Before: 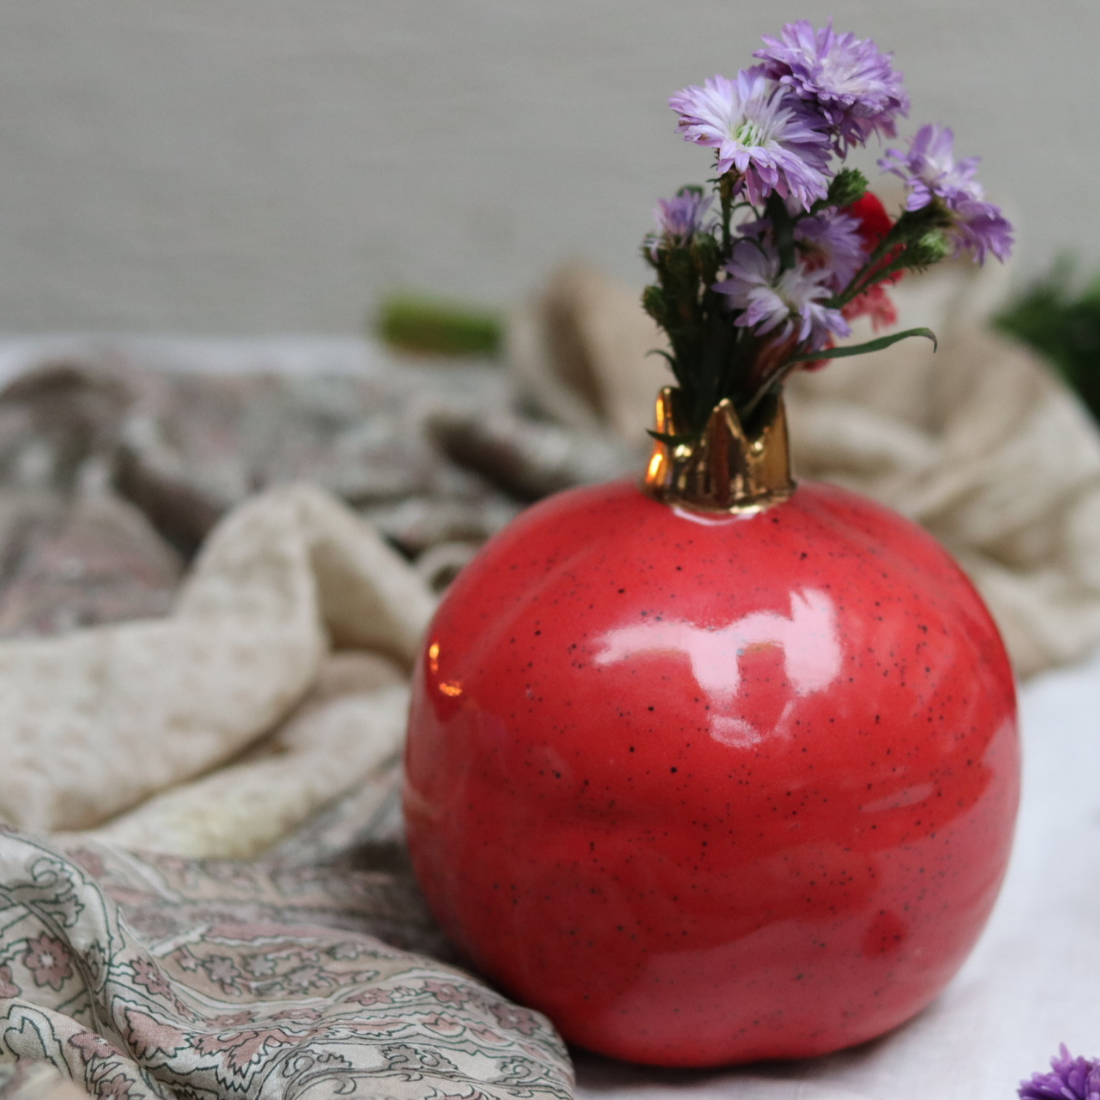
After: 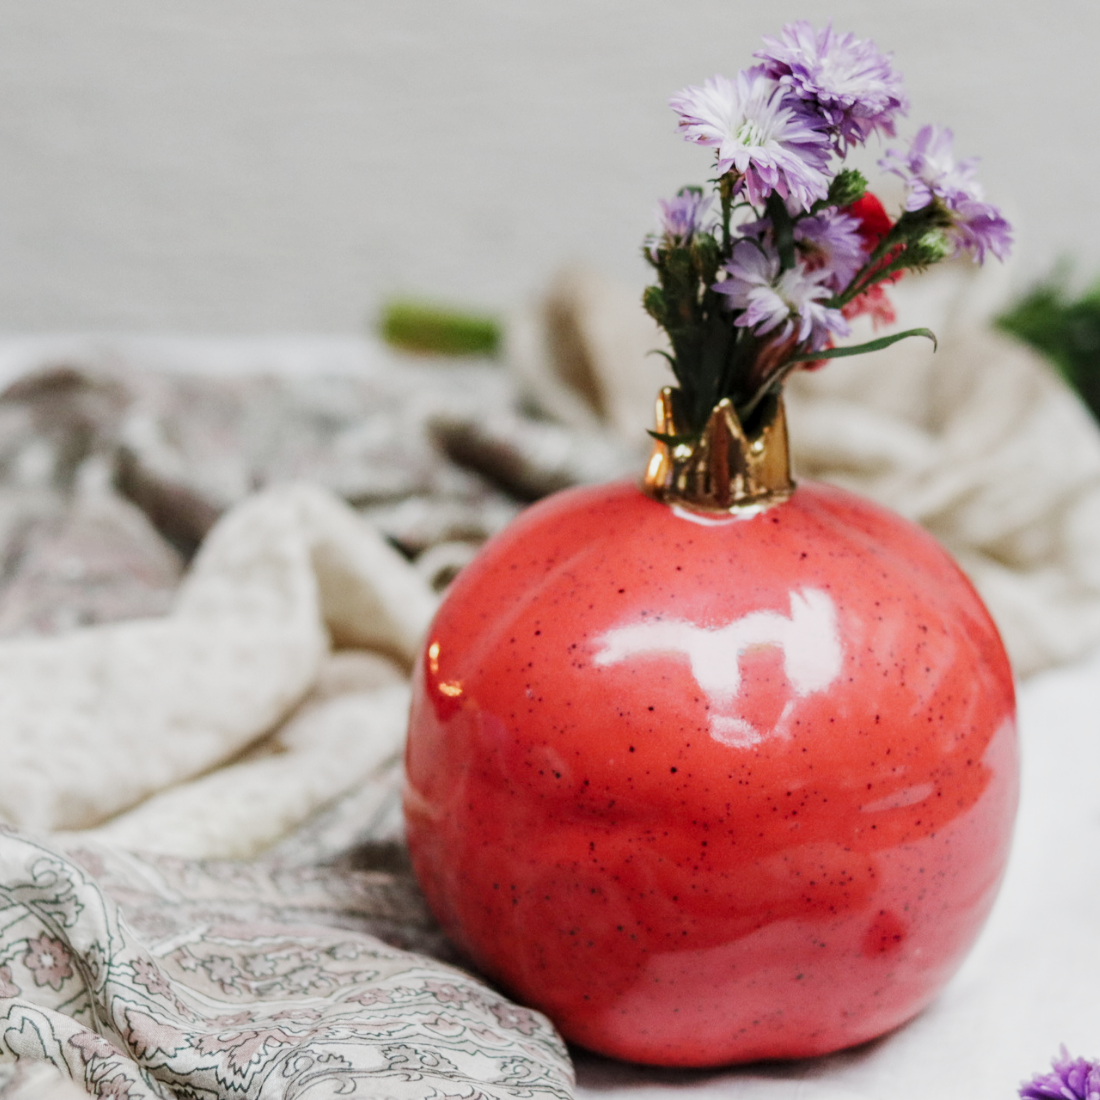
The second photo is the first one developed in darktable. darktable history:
filmic rgb: black relative exposure -7.65 EV, white relative exposure 4.56 EV, hardness 3.61, preserve chrominance no, color science v5 (2021), contrast in shadows safe, contrast in highlights safe
exposure: black level correction 0, exposure 0.853 EV, compensate exposure bias true, compensate highlight preservation false
tone equalizer: -8 EV -0.394 EV, -7 EV -0.426 EV, -6 EV -0.341 EV, -5 EV -0.188 EV, -3 EV 0.228 EV, -2 EV 0.307 EV, -1 EV 0.408 EV, +0 EV 0.418 EV, smoothing diameter 24.95%, edges refinement/feathering 8.85, preserve details guided filter
local contrast: on, module defaults
